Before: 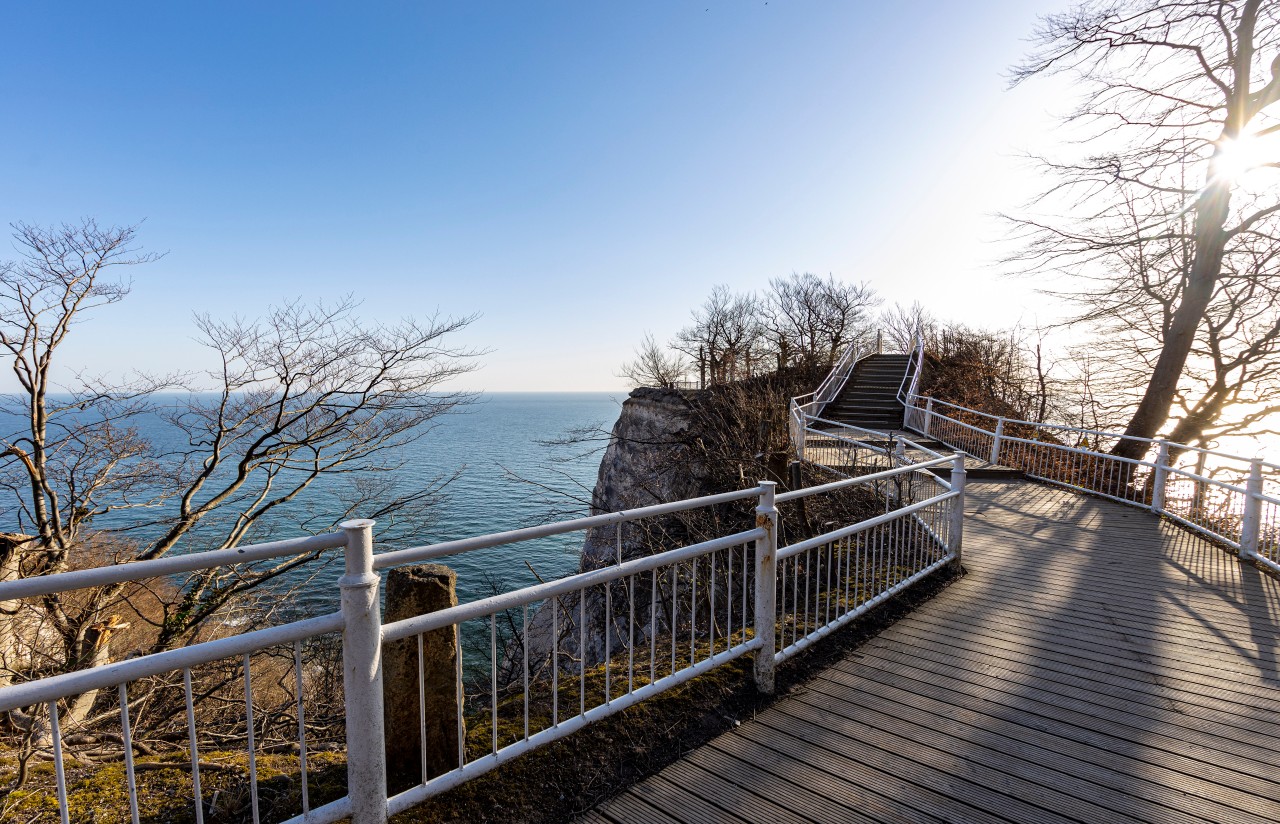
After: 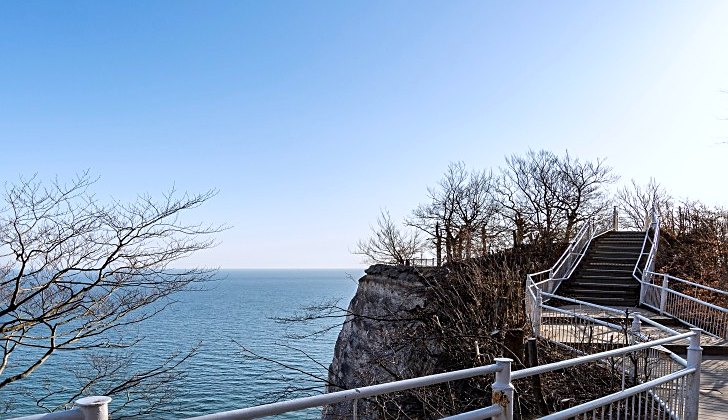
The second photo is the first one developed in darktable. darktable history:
sharpen: on, module defaults
color correction: highlights a* -0.628, highlights b* -9.44
tone equalizer: edges refinement/feathering 500, mask exposure compensation -1.57 EV, preserve details no
crop: left 20.696%, top 14.985%, right 21.662%, bottom 33.9%
